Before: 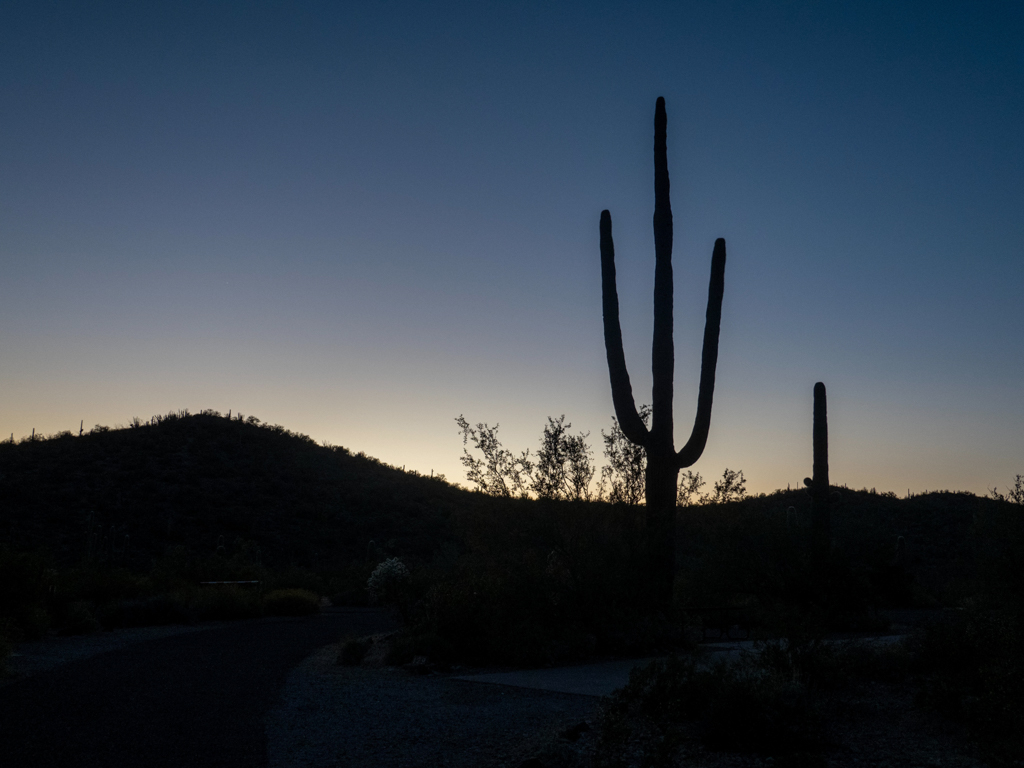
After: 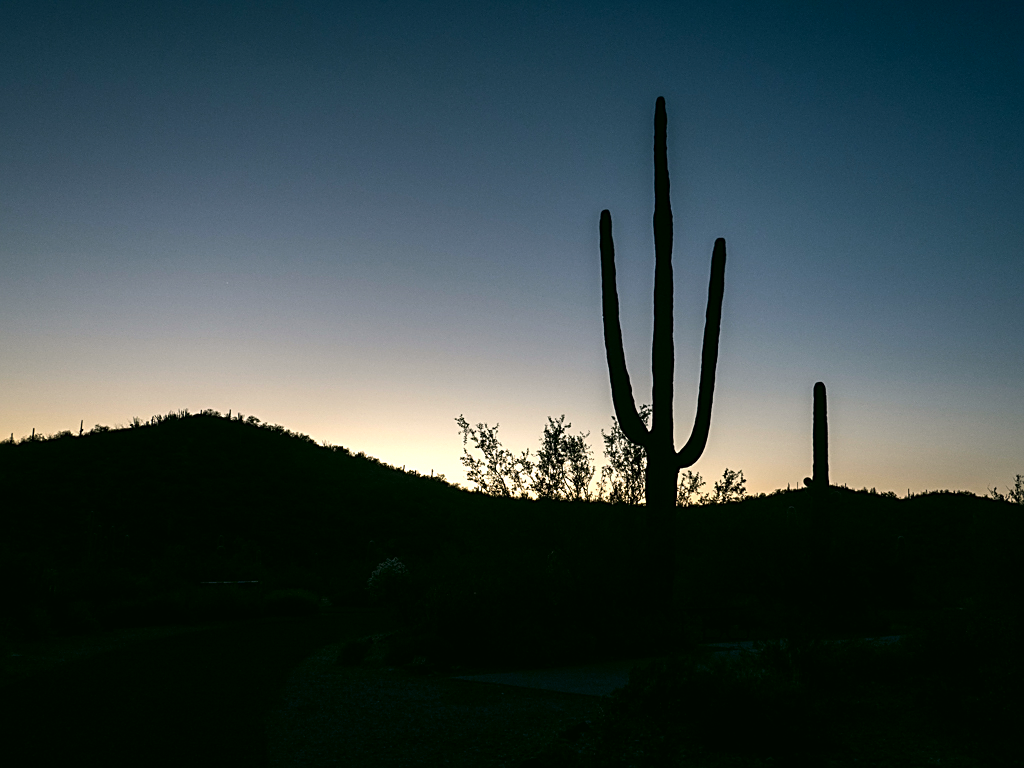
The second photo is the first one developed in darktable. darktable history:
tone equalizer: -8 EV -0.75 EV, -7 EV -0.7 EV, -6 EV -0.6 EV, -5 EV -0.4 EV, -3 EV 0.4 EV, -2 EV 0.6 EV, -1 EV 0.7 EV, +0 EV 0.75 EV, edges refinement/feathering 500, mask exposure compensation -1.57 EV, preserve details no
sharpen: on, module defaults
color correction: highlights a* 4.02, highlights b* 4.98, shadows a* -7.55, shadows b* 4.98
